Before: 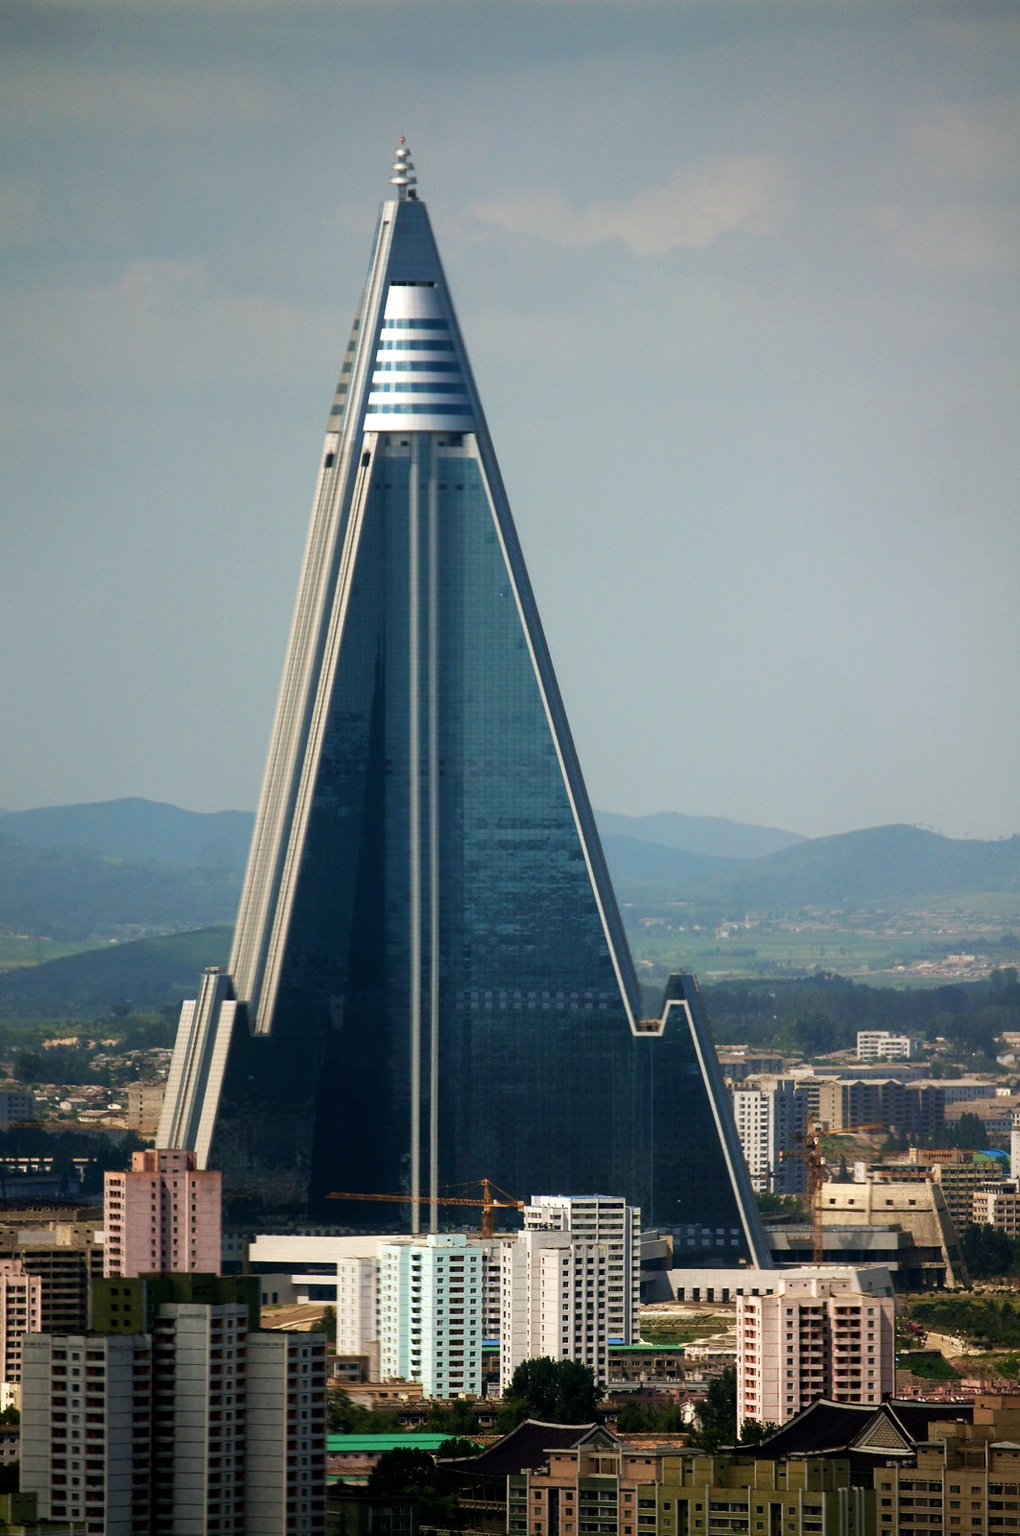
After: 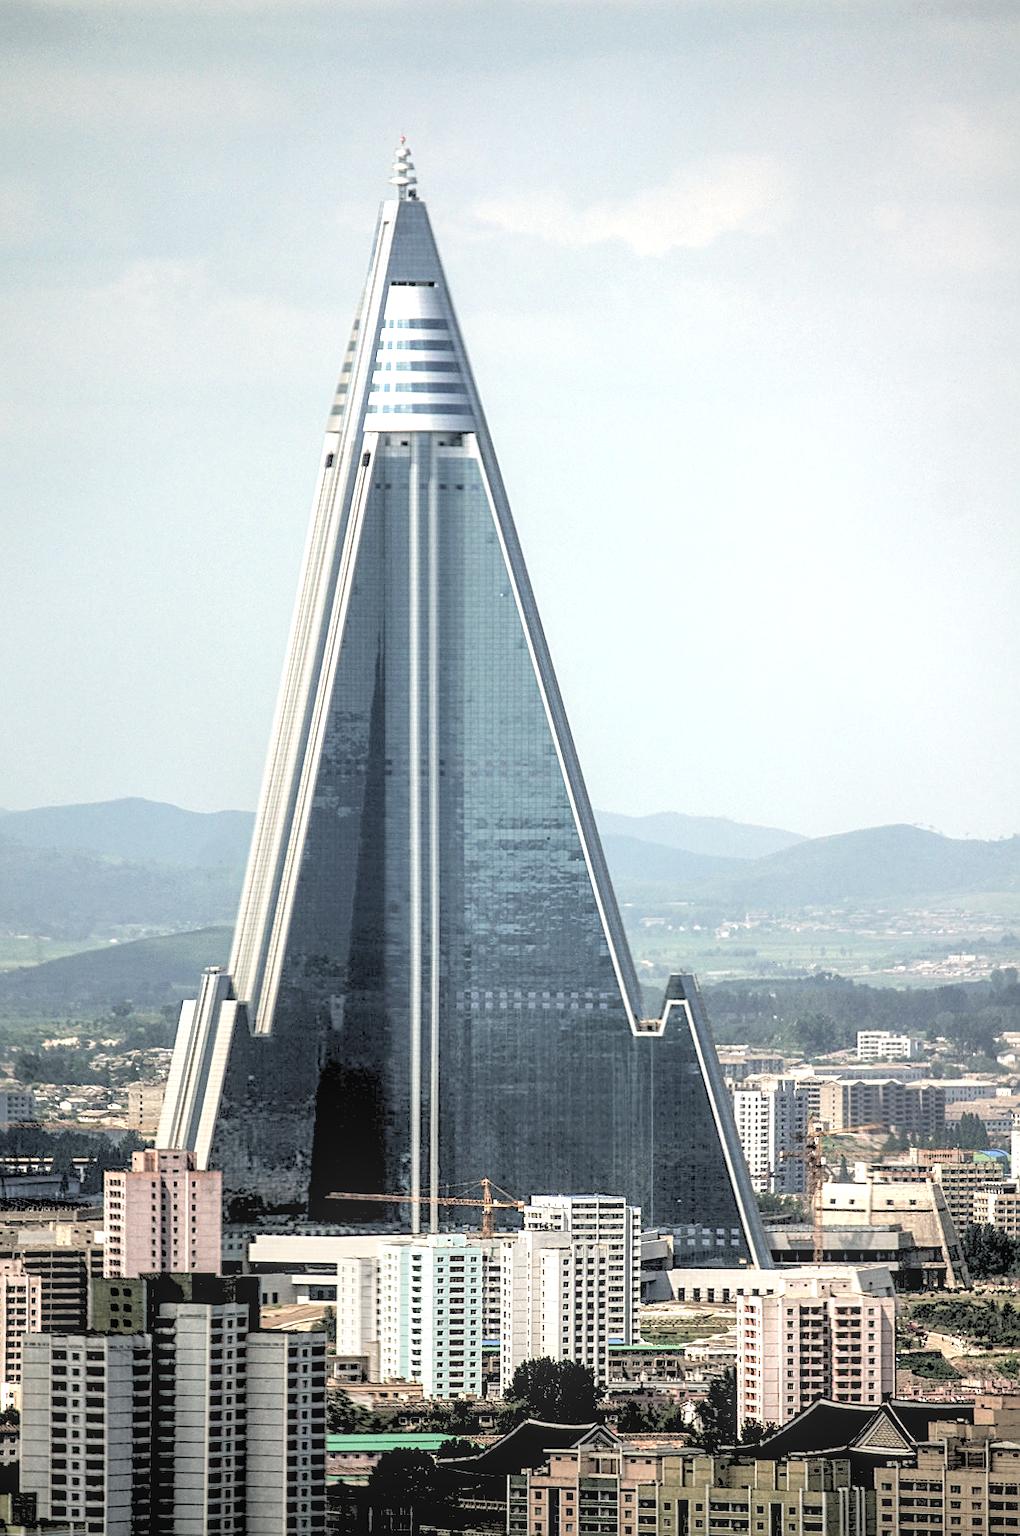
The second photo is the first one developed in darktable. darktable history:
exposure: black level correction 0, exposure 1 EV, compensate highlight preservation false
rgb levels: preserve colors sum RGB, levels [[0.038, 0.433, 0.934], [0, 0.5, 1], [0, 0.5, 1]]
contrast brightness saturation: brightness 0.18, saturation -0.5
tone equalizer: -8 EV -0.417 EV, -7 EV -0.389 EV, -6 EV -0.333 EV, -5 EV -0.222 EV, -3 EV 0.222 EV, -2 EV 0.333 EV, -1 EV 0.389 EV, +0 EV 0.417 EV, edges refinement/feathering 500, mask exposure compensation -1.57 EV, preserve details no
sharpen: on, module defaults
local contrast: highlights 0%, shadows 0%, detail 133%
